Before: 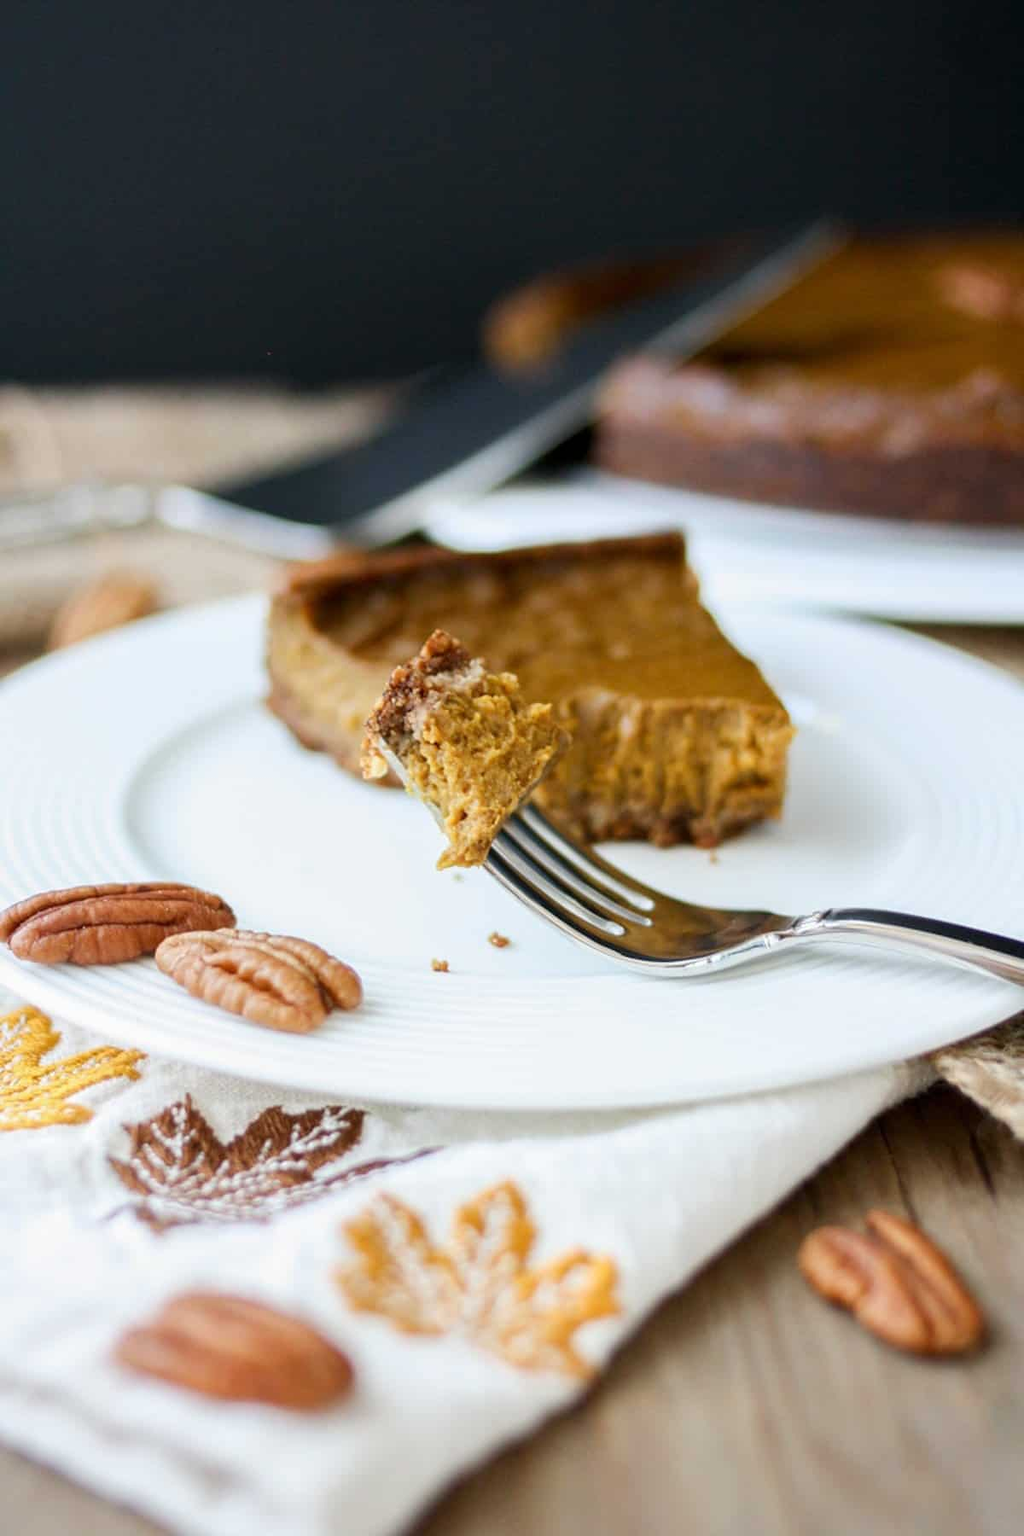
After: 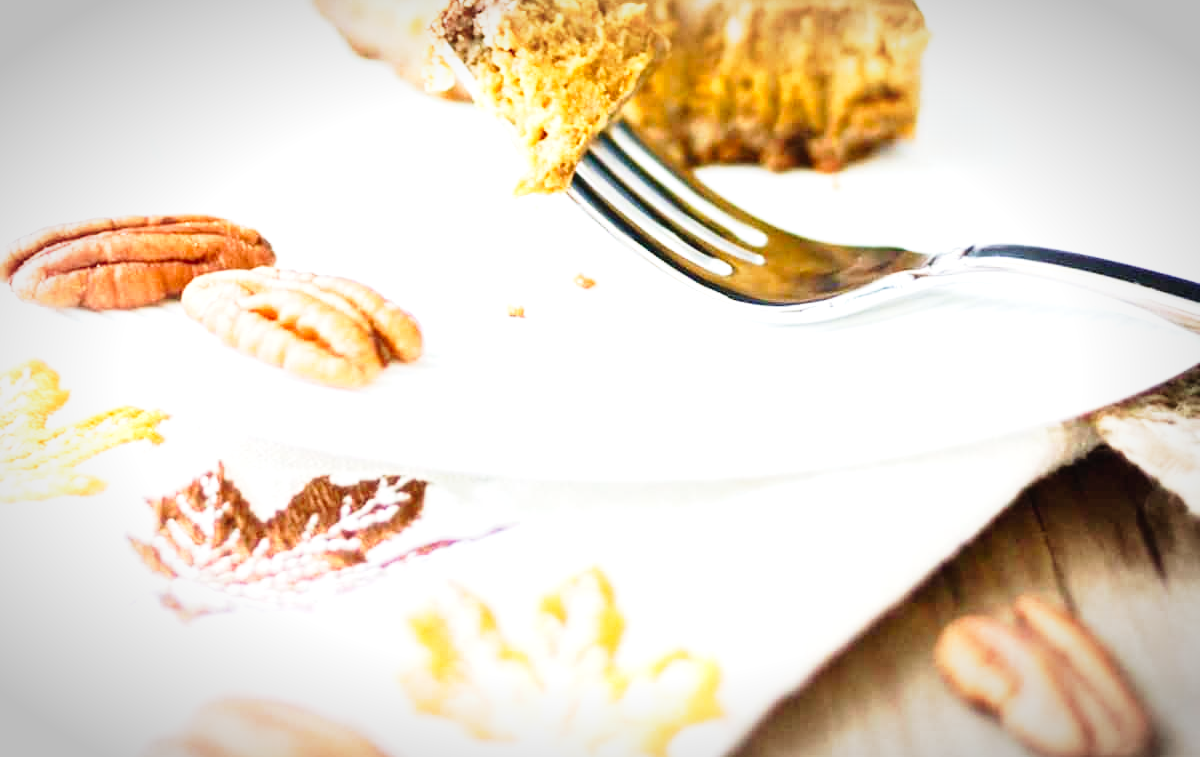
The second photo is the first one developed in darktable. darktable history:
velvia: on, module defaults
exposure: black level correction 0, exposure 1 EV, compensate exposure bias true, compensate highlight preservation false
crop: top 45.638%, bottom 12.251%
vignetting: automatic ratio true
tone curve: curves: ch0 [(0, 0.023) (0.087, 0.065) (0.184, 0.168) (0.45, 0.54) (0.57, 0.683) (0.706, 0.841) (0.877, 0.948) (1, 0.984)]; ch1 [(0, 0) (0.388, 0.369) (0.447, 0.447) (0.505, 0.5) (0.534, 0.535) (0.563, 0.563) (0.579, 0.59) (0.644, 0.663) (1, 1)]; ch2 [(0, 0) (0.301, 0.259) (0.385, 0.395) (0.492, 0.496) (0.518, 0.537) (0.583, 0.605) (0.673, 0.667) (1, 1)], preserve colors none
